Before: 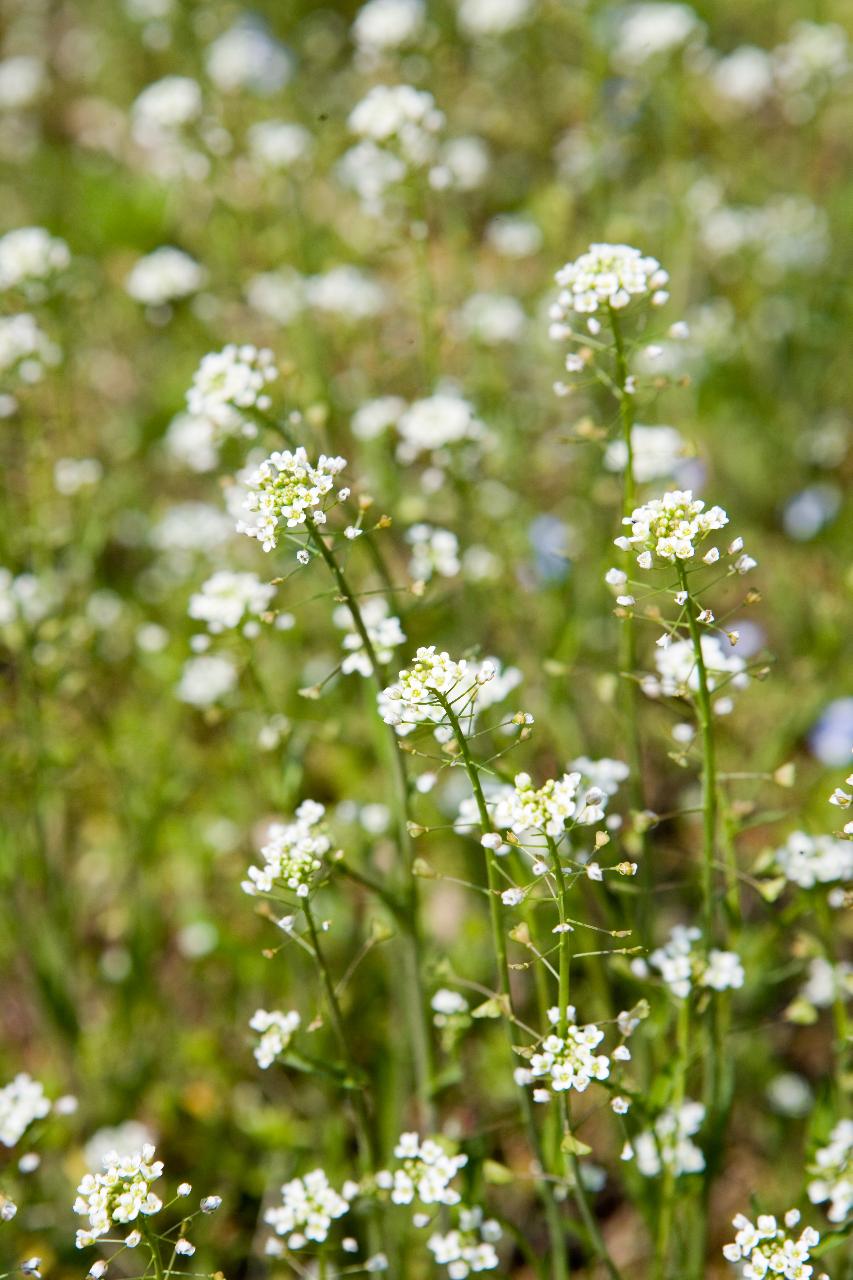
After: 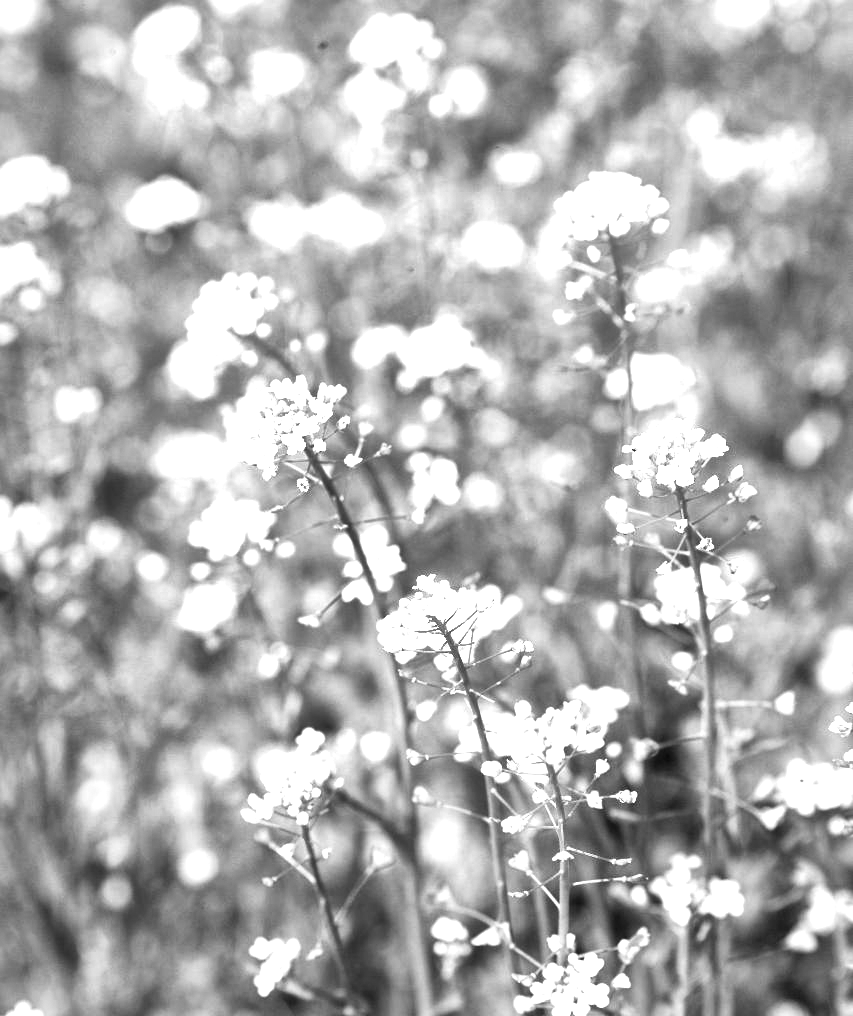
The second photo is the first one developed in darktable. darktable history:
rgb levels: mode RGB, independent channels, levels [[0, 0.5, 1], [0, 0.521, 1], [0, 0.536, 1]]
exposure: black level correction 0, exposure 1 EV, compensate exposure bias true, compensate highlight preservation false
monochrome: on, module defaults
local contrast: mode bilateral grid, contrast 20, coarseness 50, detail 171%, midtone range 0.2
crop and rotate: top 5.667%, bottom 14.937%
